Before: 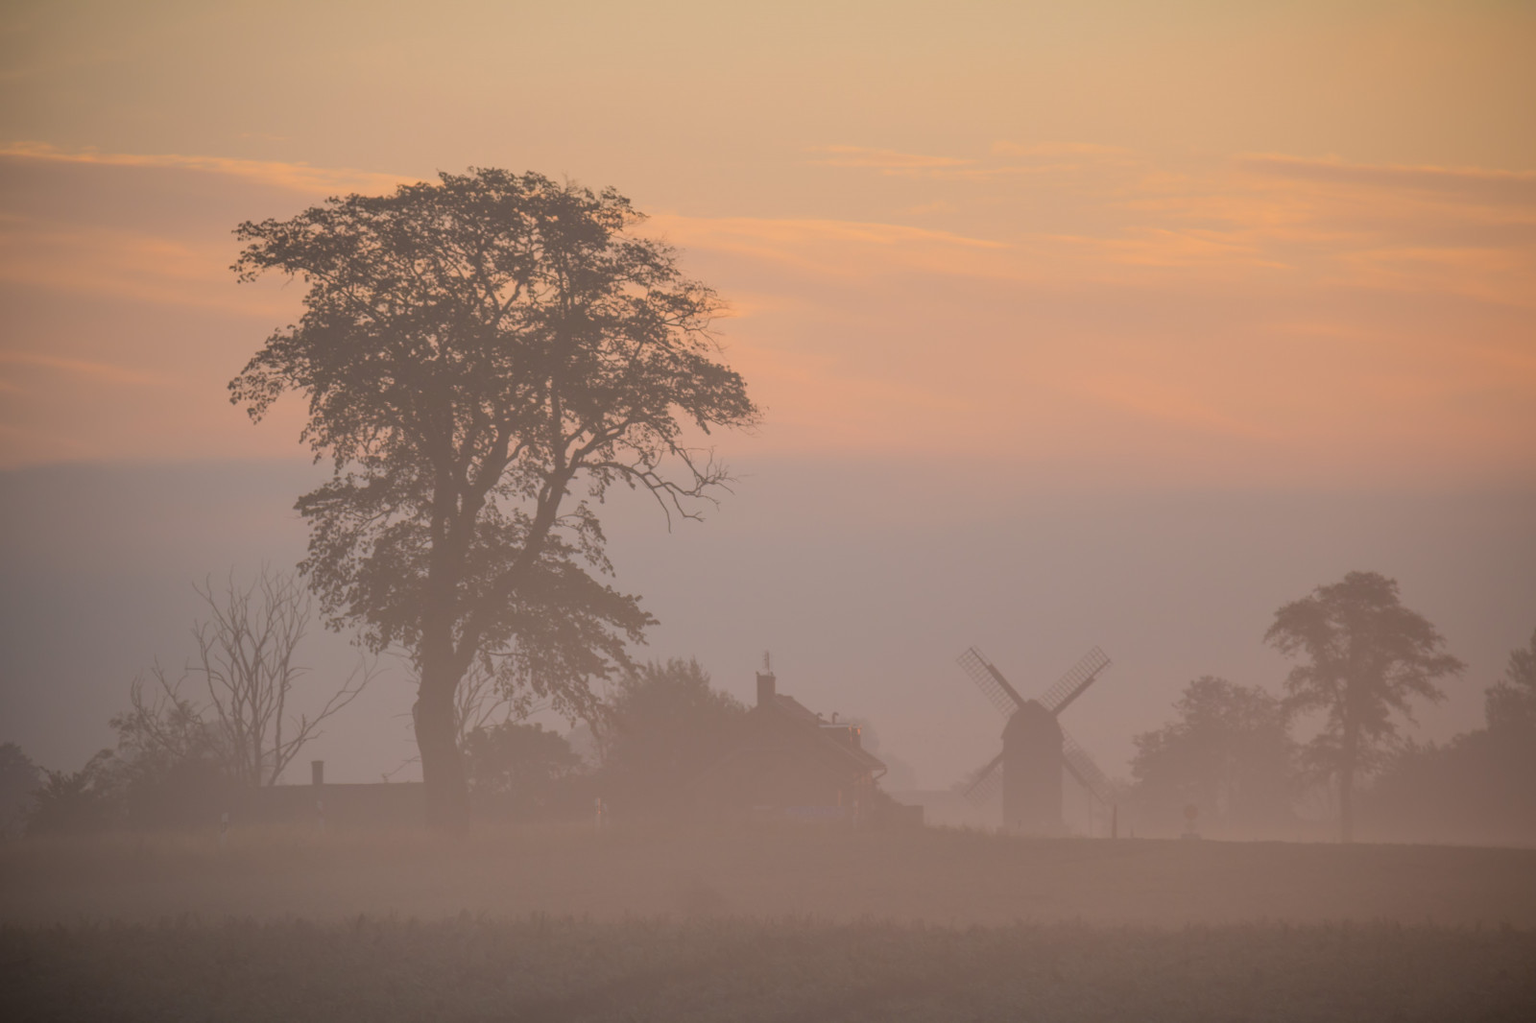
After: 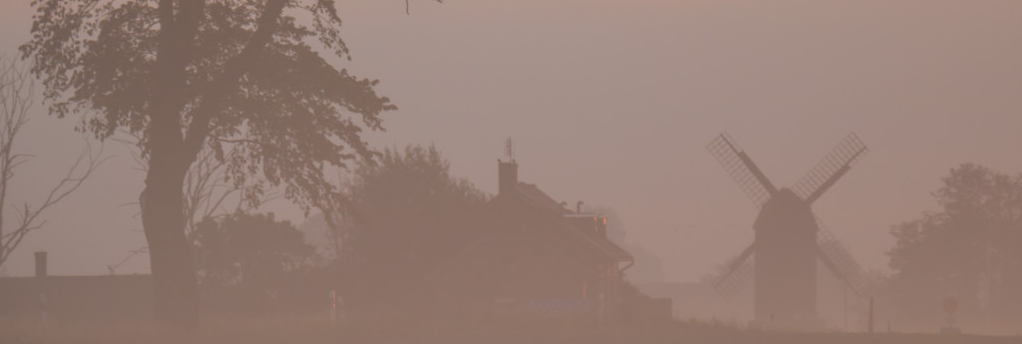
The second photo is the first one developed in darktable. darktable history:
crop: left 18.126%, top 50.789%, right 17.182%, bottom 16.863%
